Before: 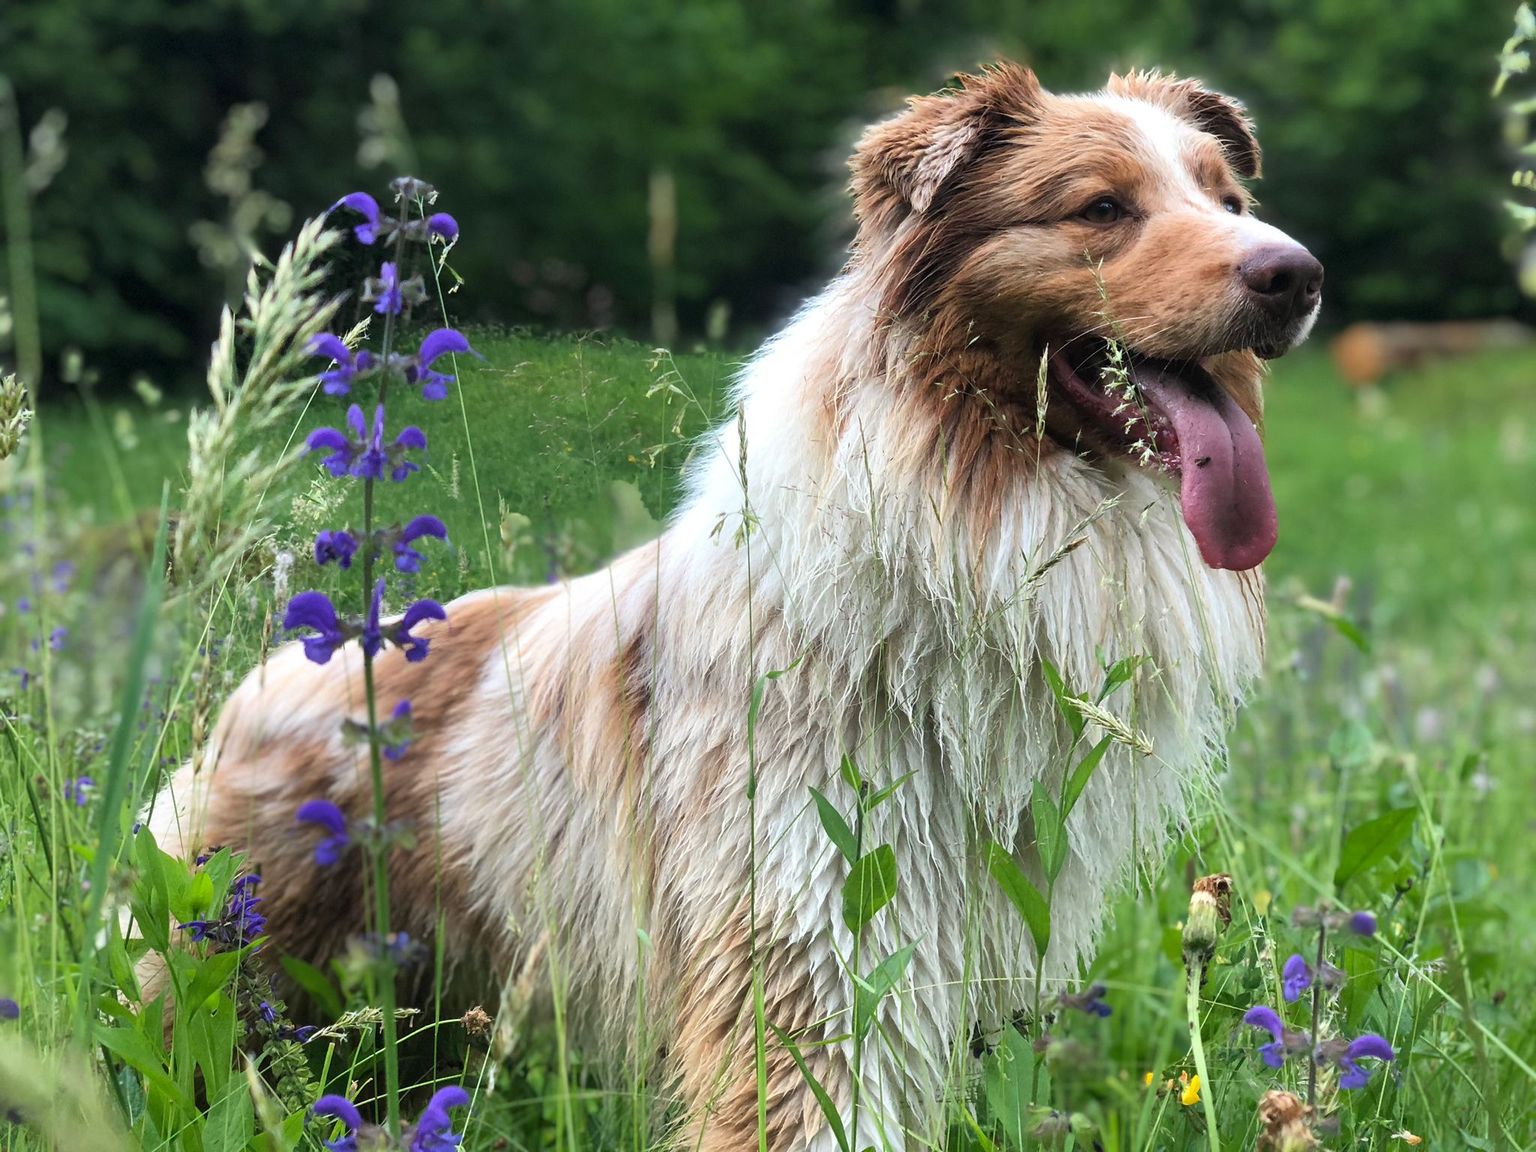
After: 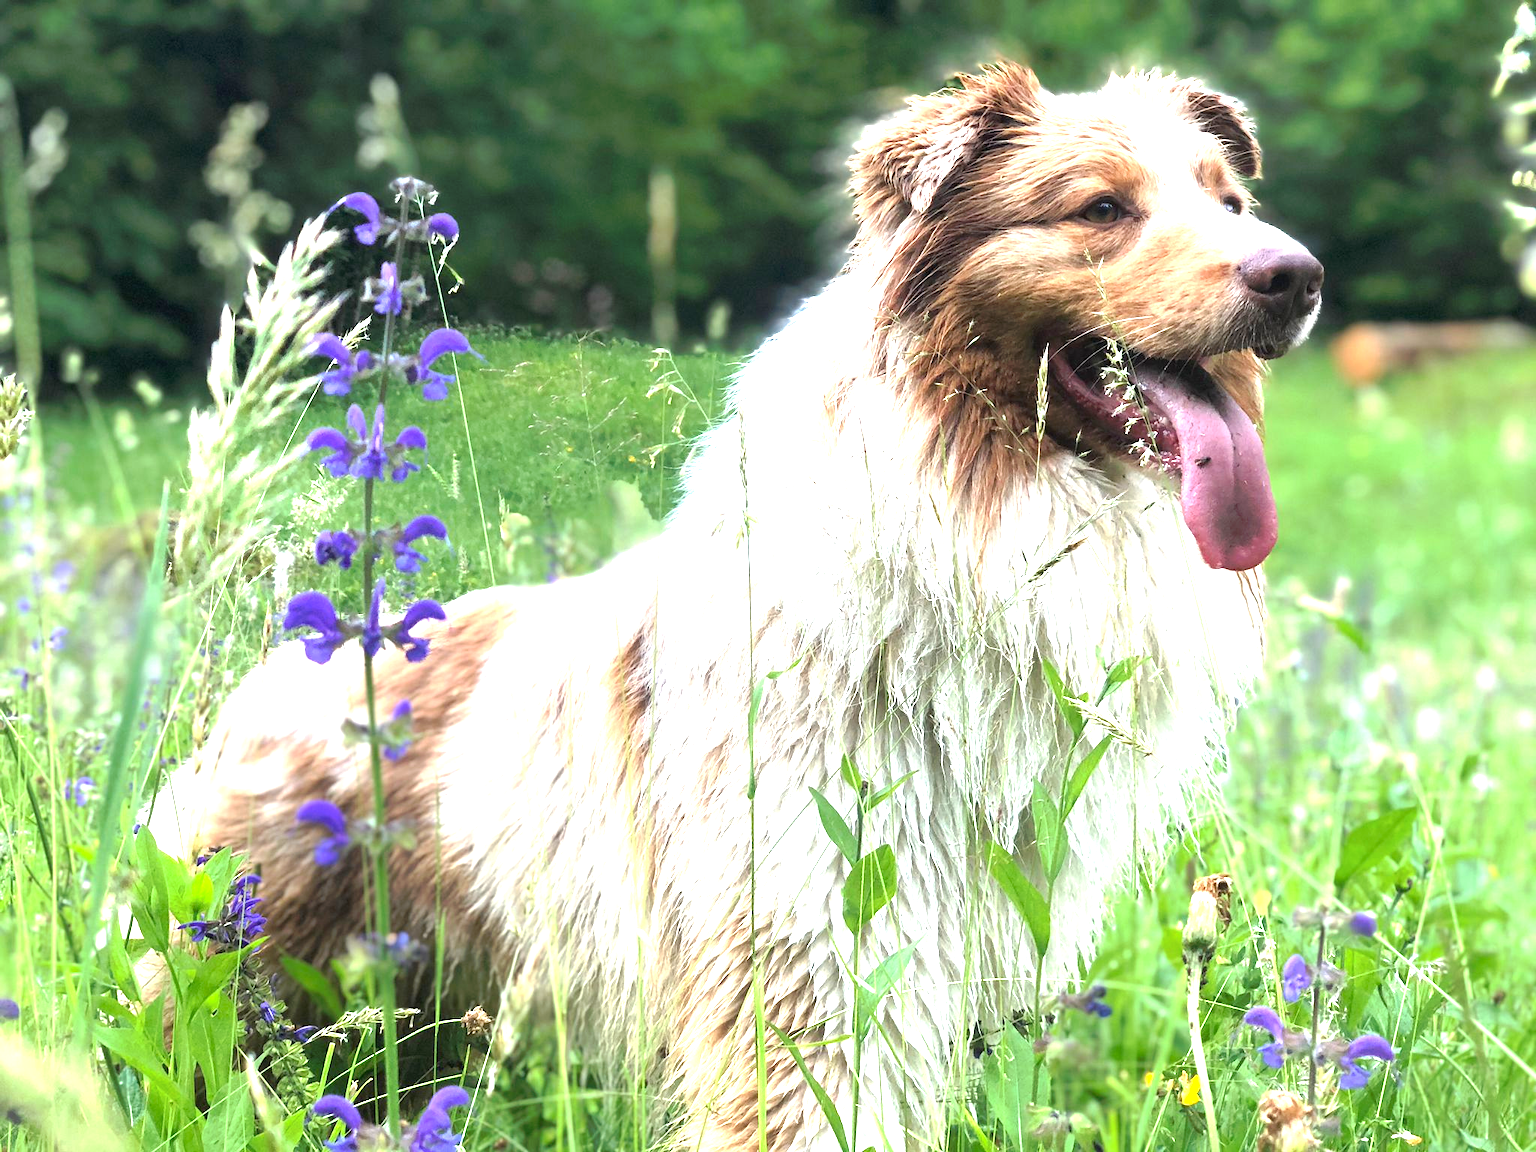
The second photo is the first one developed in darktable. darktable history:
exposure: black level correction 0, exposure 1.5 EV, compensate exposure bias true, compensate highlight preservation false
tone curve: curves: ch0 [(0, 0) (0.003, 0.012) (0.011, 0.015) (0.025, 0.027) (0.044, 0.045) (0.069, 0.064) (0.1, 0.093) (0.136, 0.133) (0.177, 0.177) (0.224, 0.221) (0.277, 0.272) (0.335, 0.342) (0.399, 0.398) (0.468, 0.462) (0.543, 0.547) (0.623, 0.624) (0.709, 0.711) (0.801, 0.792) (0.898, 0.889) (1, 1)], preserve colors none
